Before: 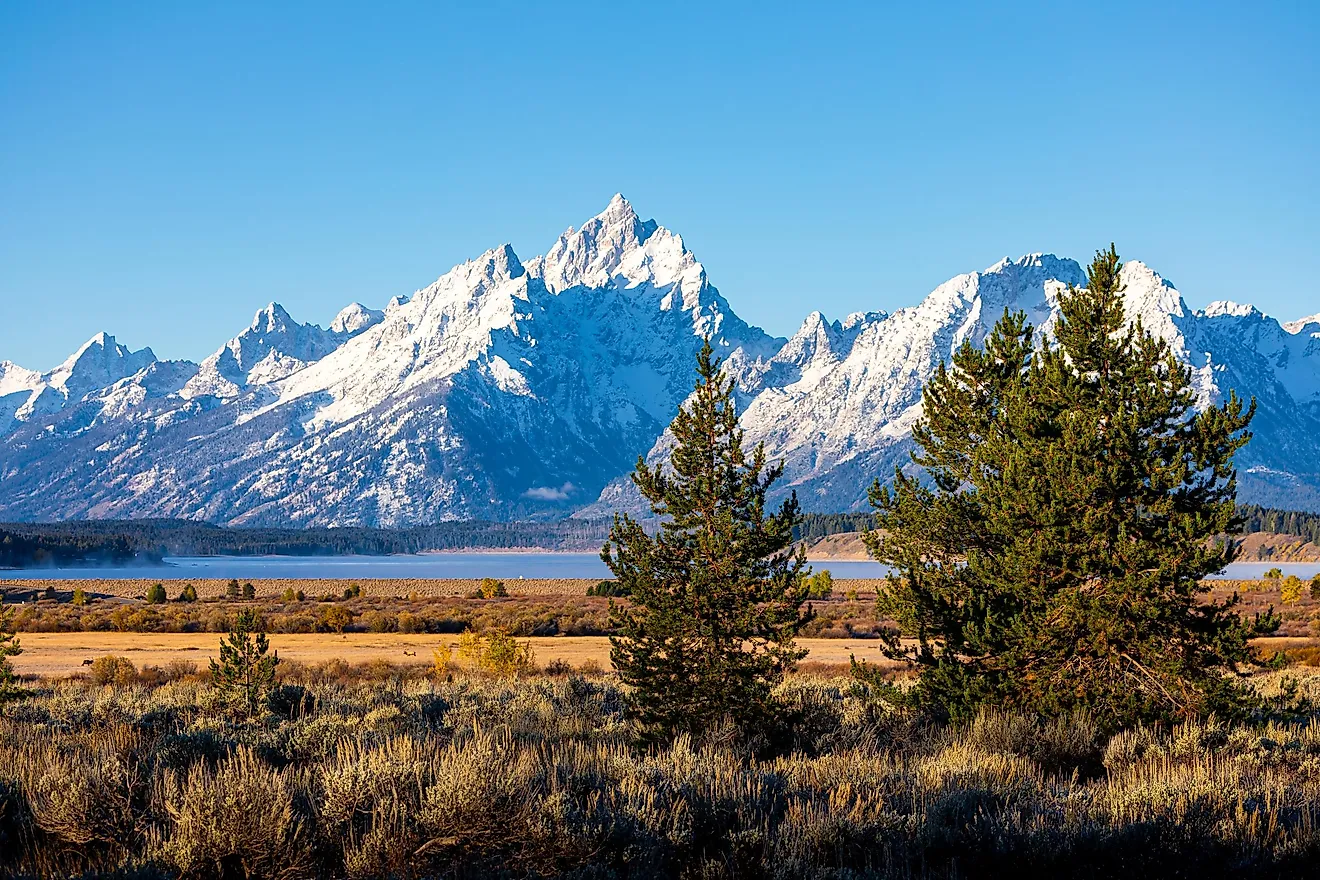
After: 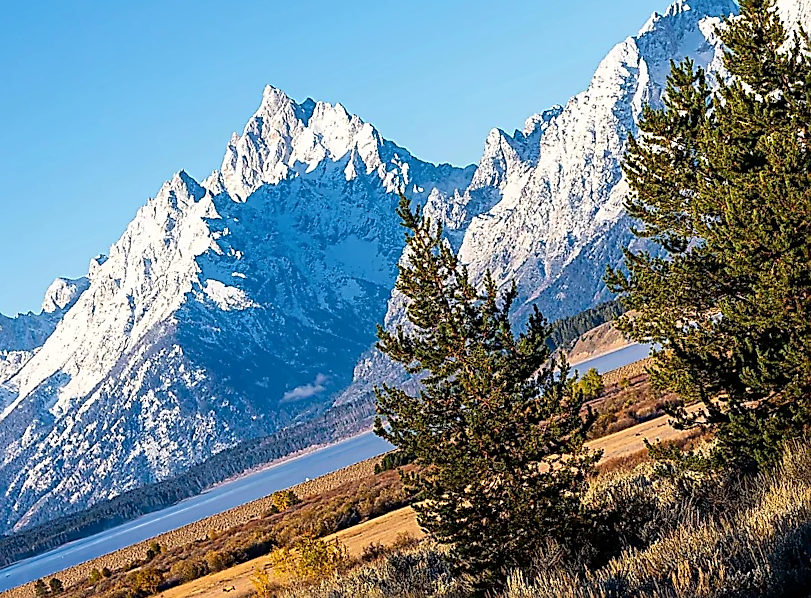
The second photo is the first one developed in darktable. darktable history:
sharpen: amount 0.55
crop and rotate: angle 19.99°, left 6.997%, right 3.739%, bottom 1.158%
shadows and highlights: shadows -29.72, highlights 30.32
